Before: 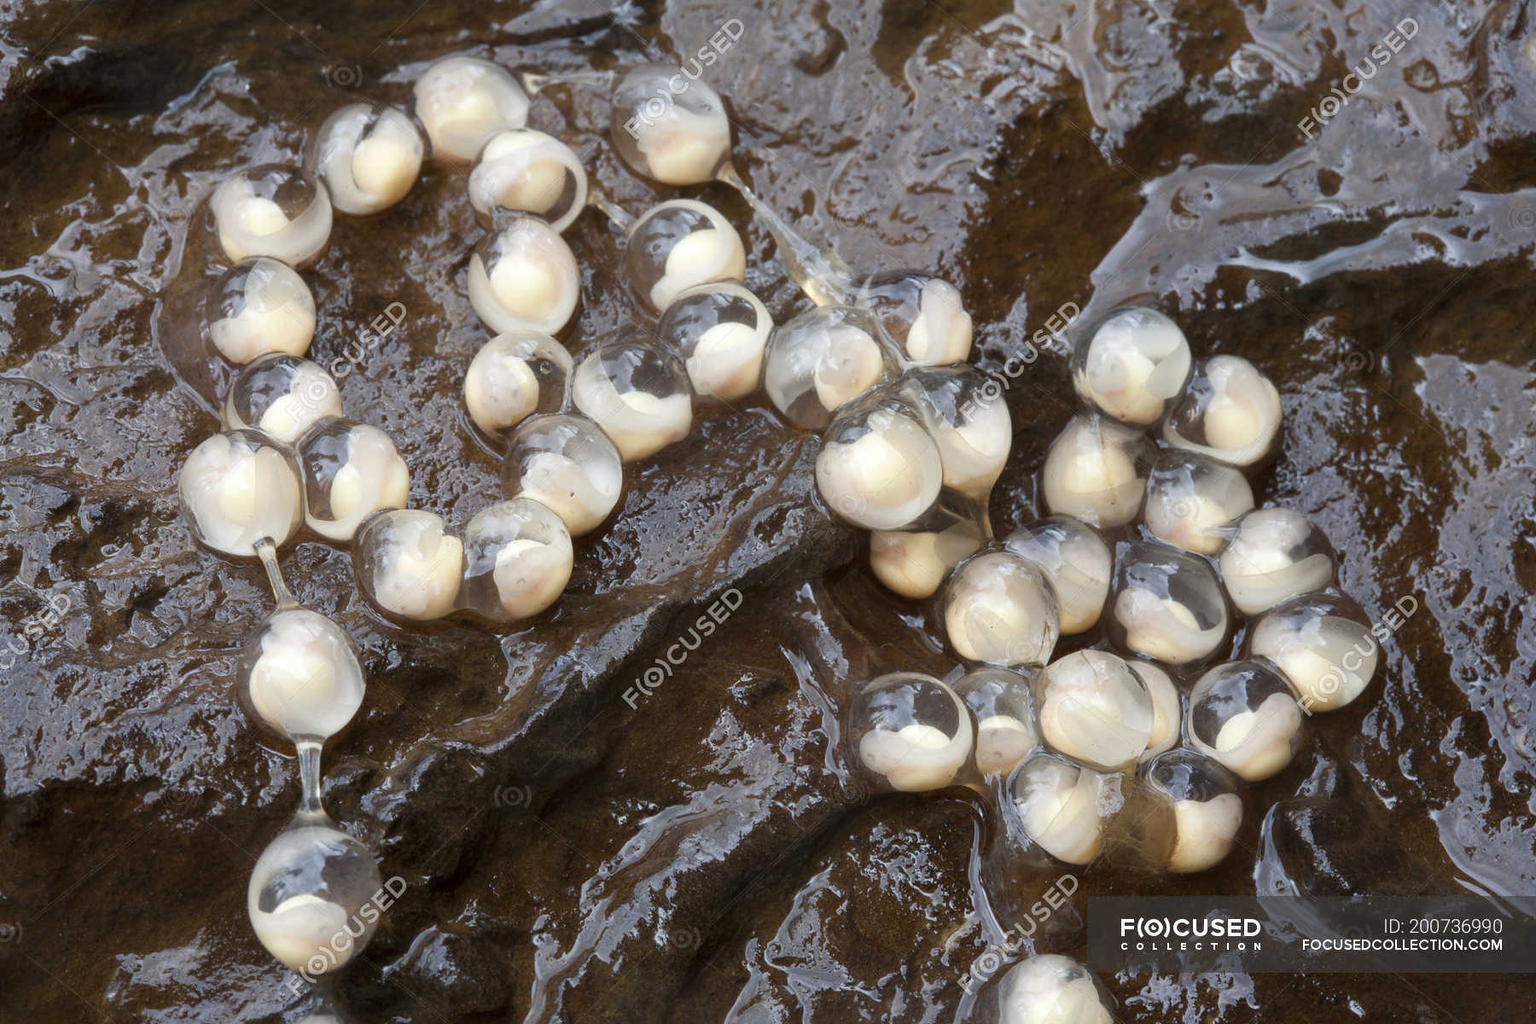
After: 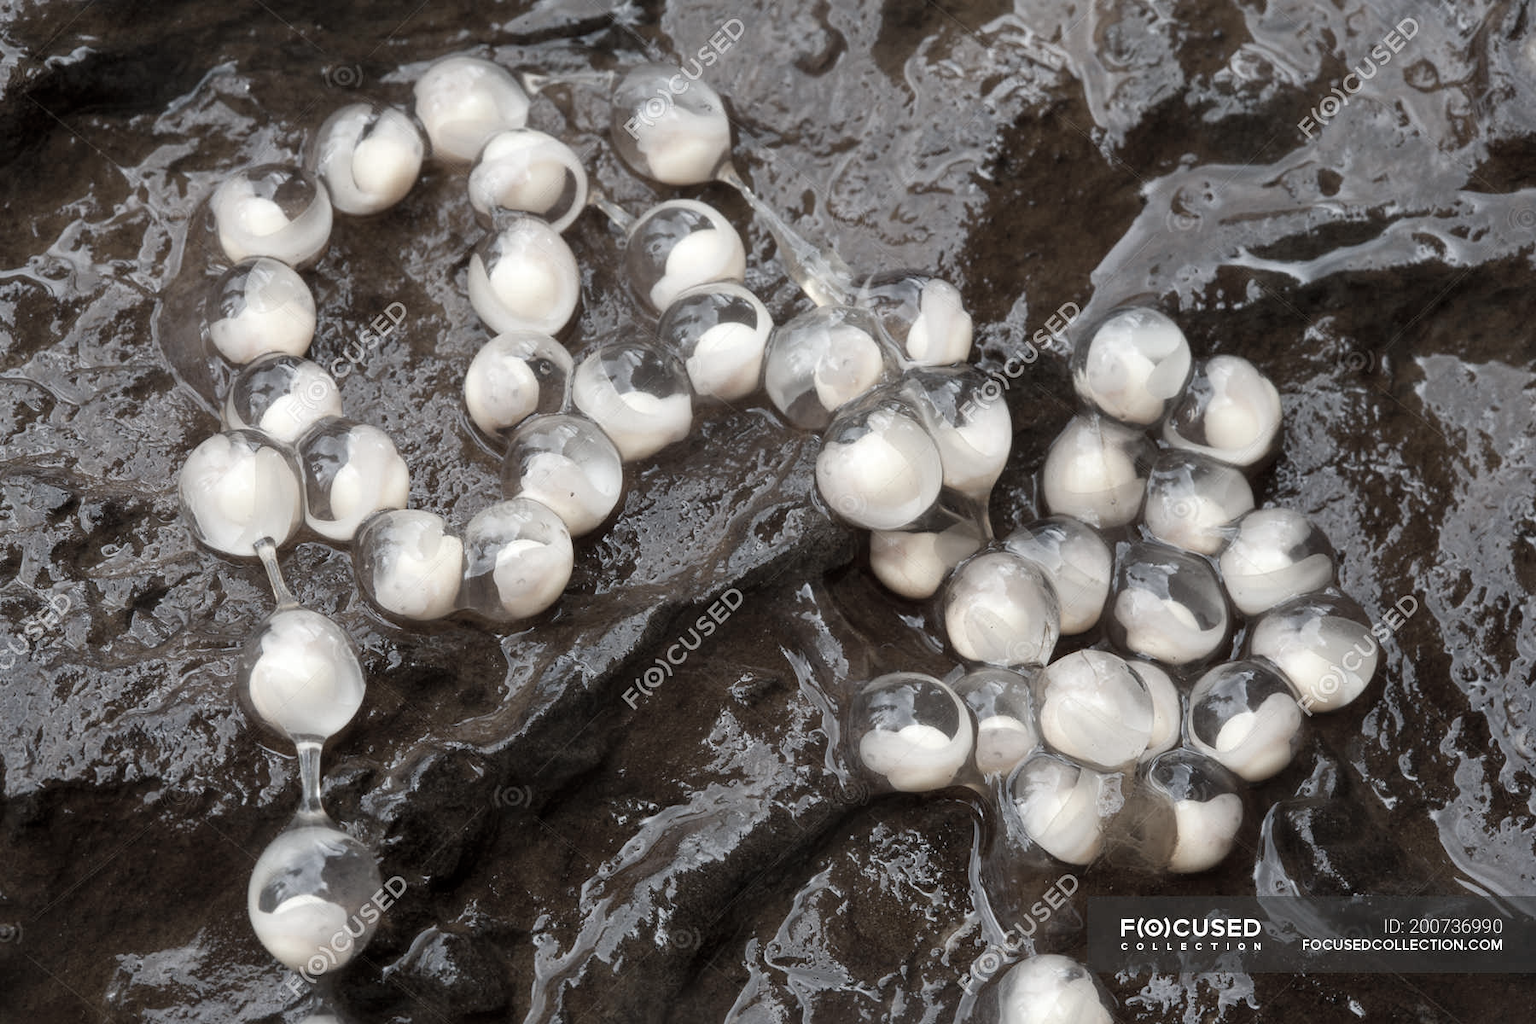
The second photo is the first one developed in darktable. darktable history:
color correction: highlights b* 0.002, saturation 0.341
